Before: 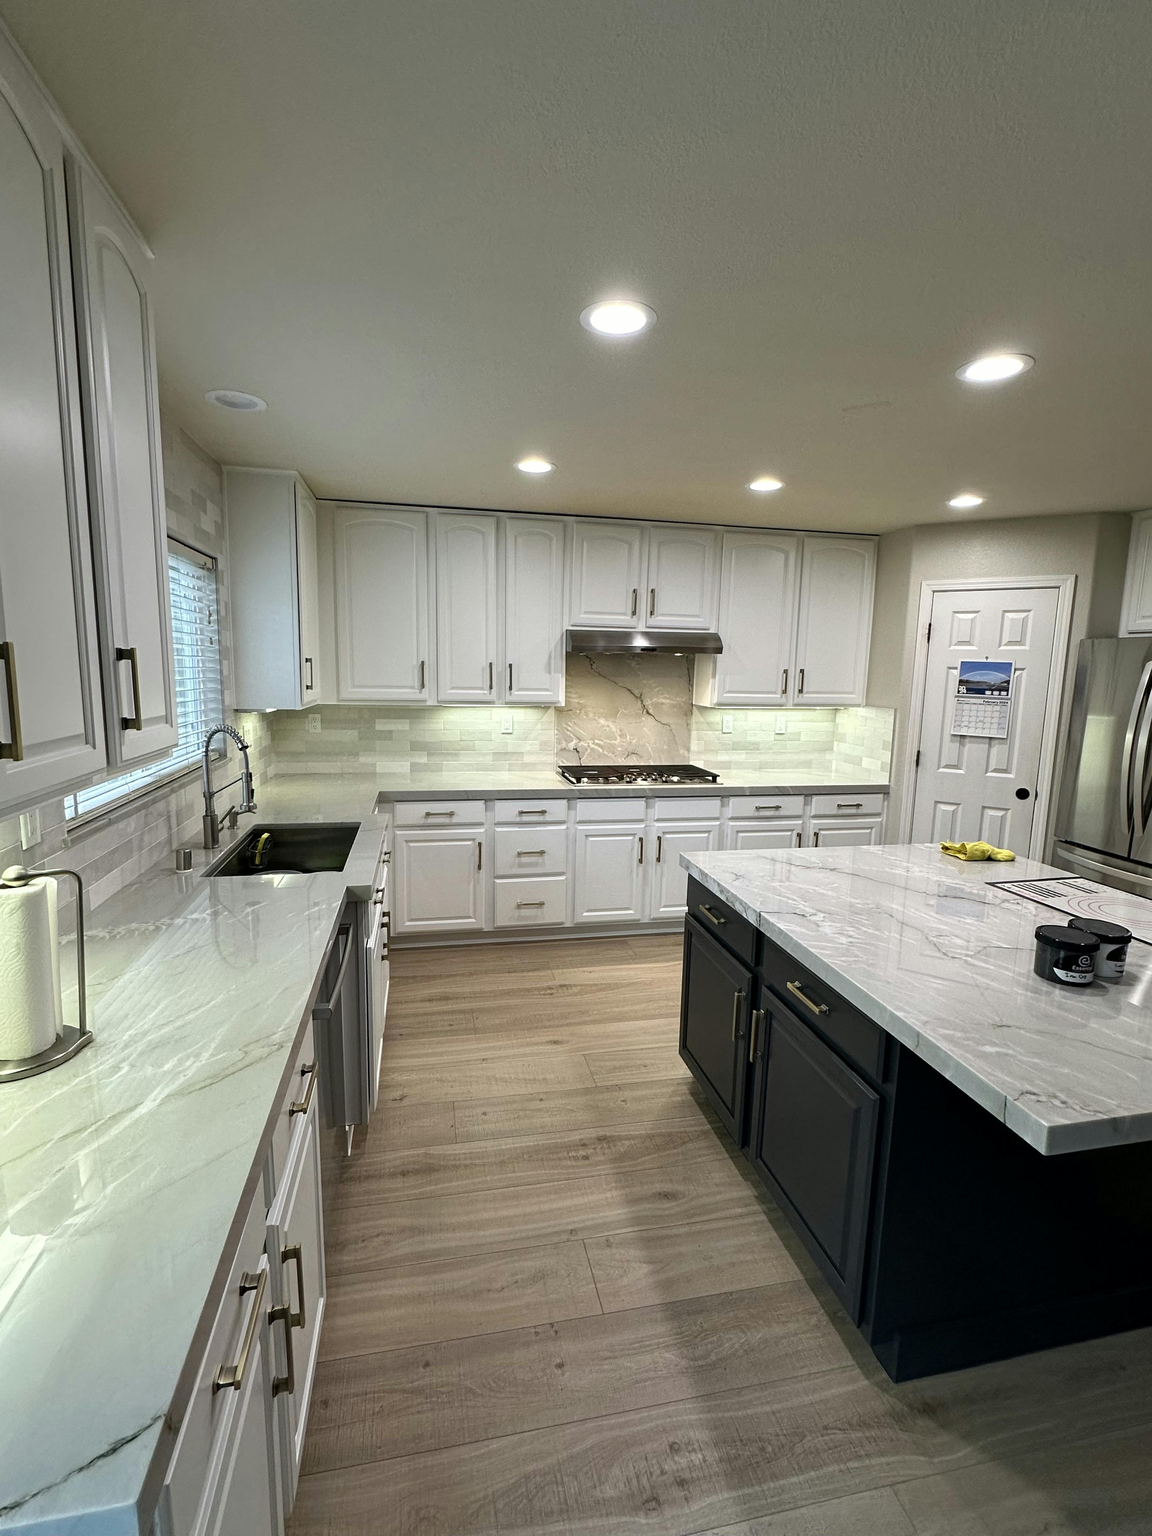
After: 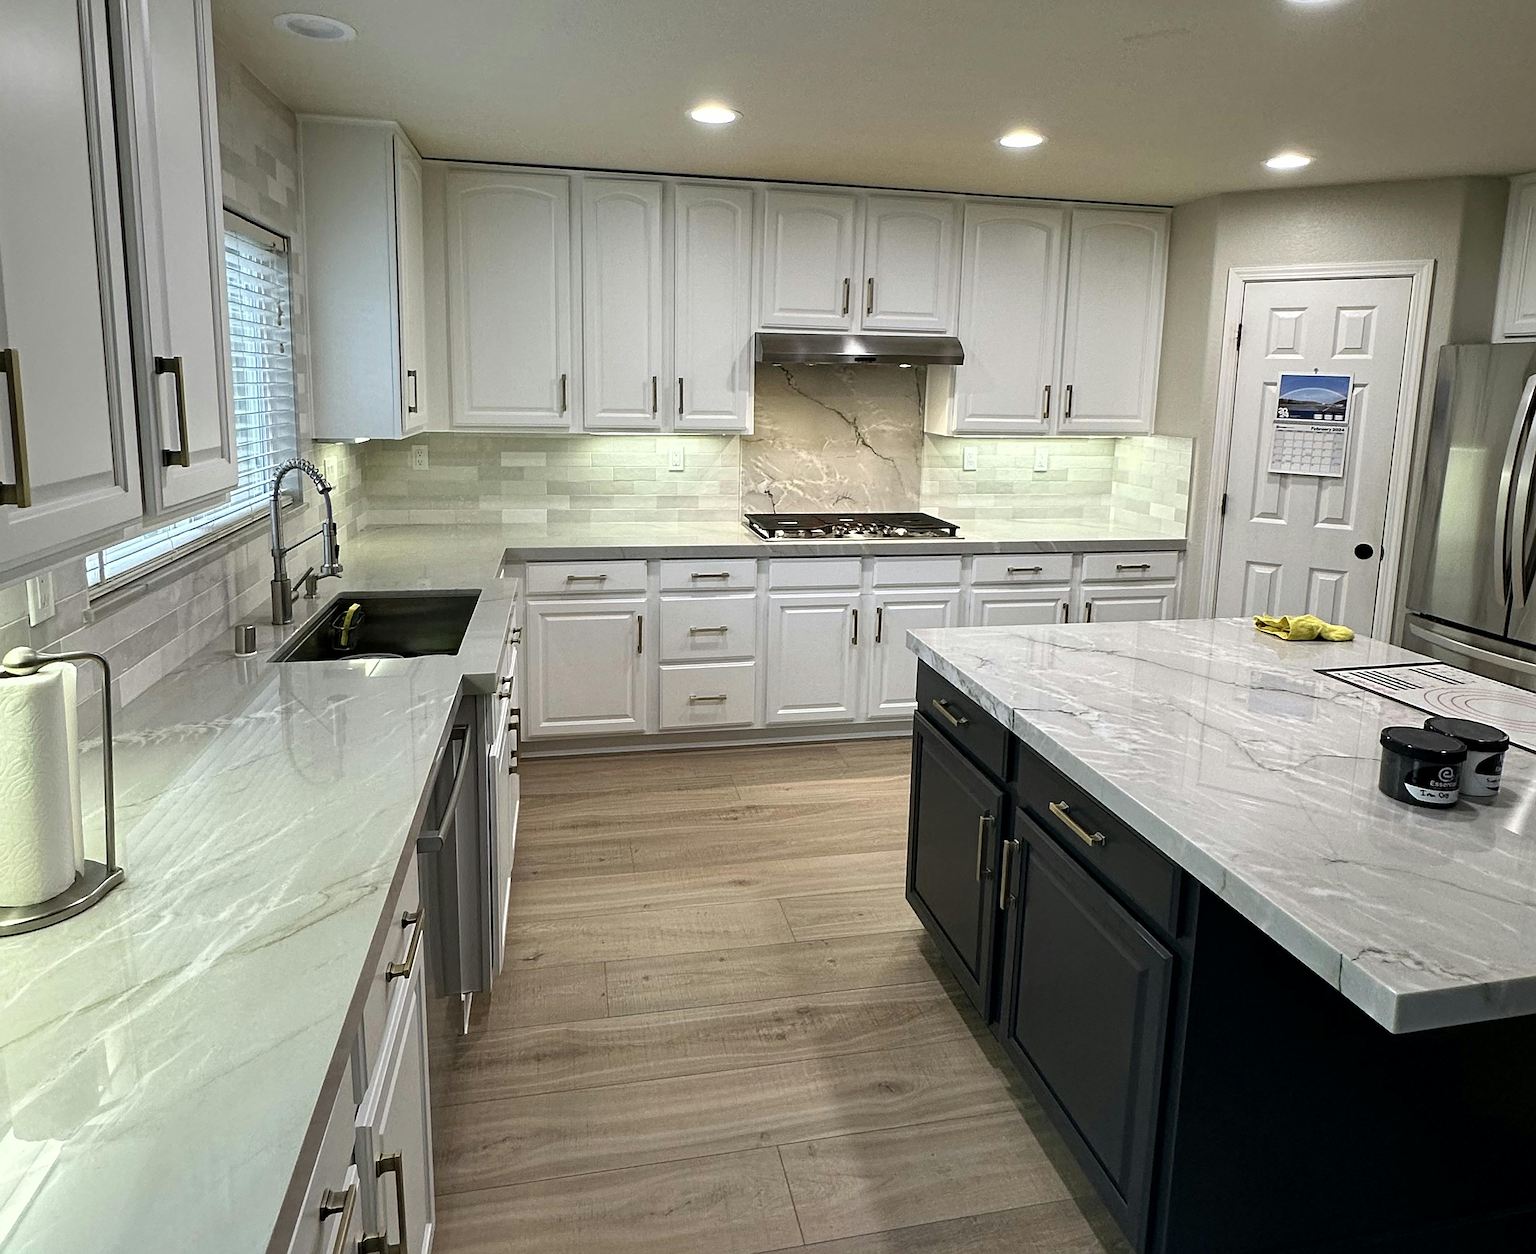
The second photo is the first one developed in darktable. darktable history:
sharpen: on, module defaults
crop and rotate: top 24.769%, bottom 13.988%
